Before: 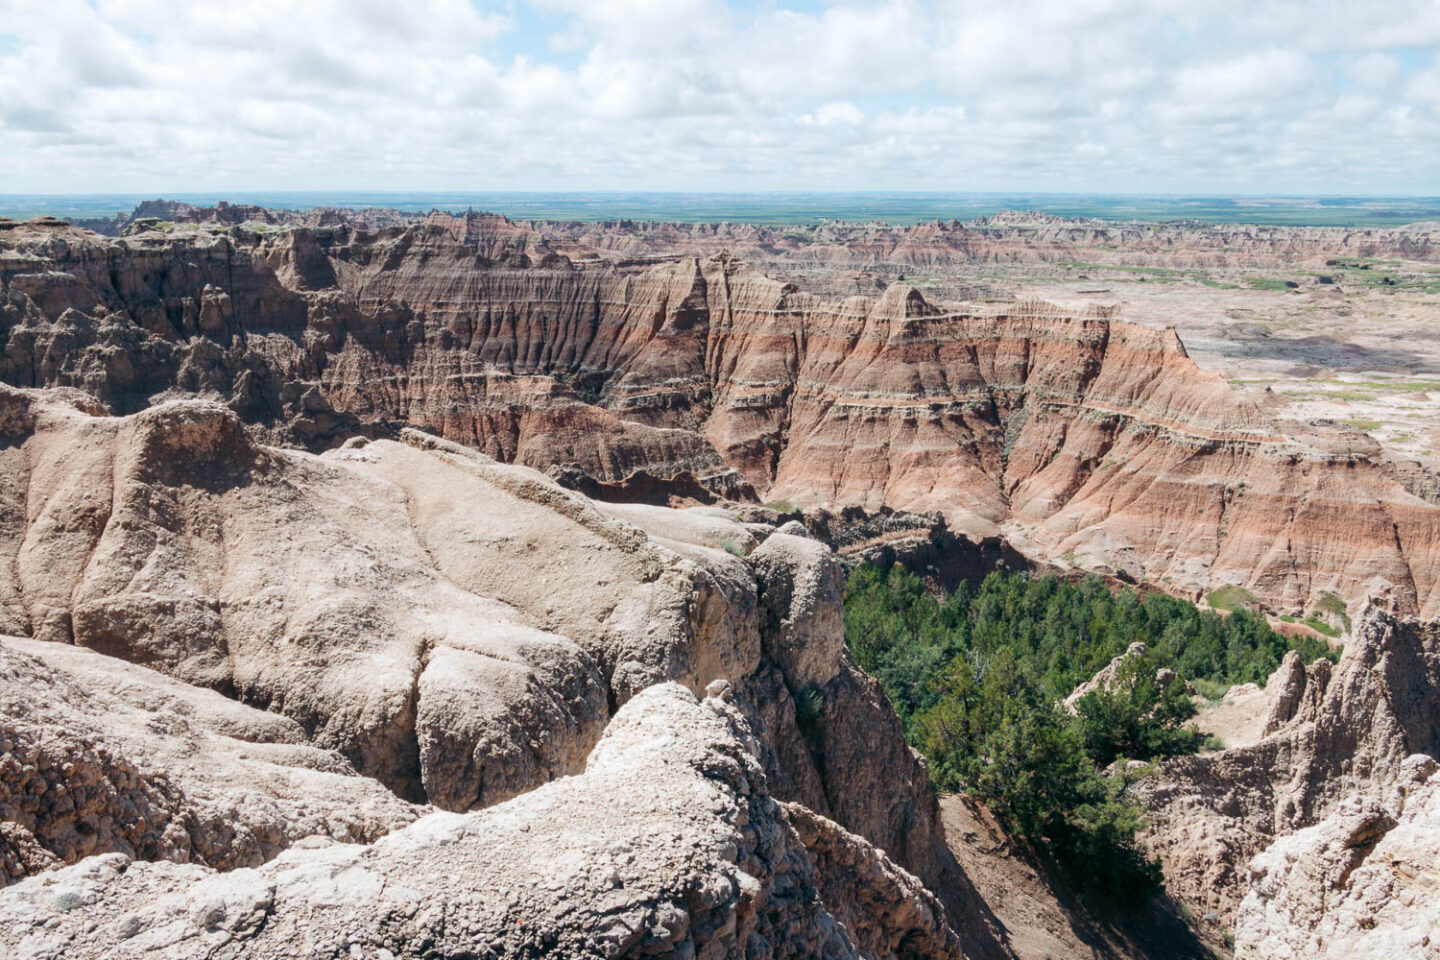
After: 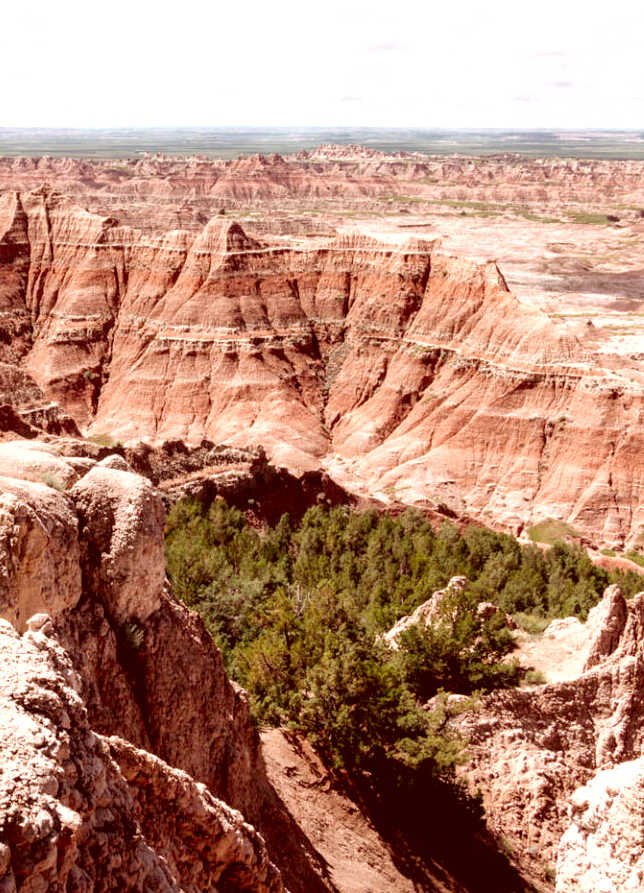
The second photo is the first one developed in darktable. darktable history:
shadows and highlights: shadows -20.43, white point adjustment -2.19, highlights -34.97
crop: left 47.178%, top 6.956%, right 8.037%
exposure: black level correction 0.012, exposure 0.694 EV, compensate highlight preservation false
color correction: highlights a* 9.21, highlights b* 8.97, shadows a* 39.74, shadows b* 39.47, saturation 0.811
